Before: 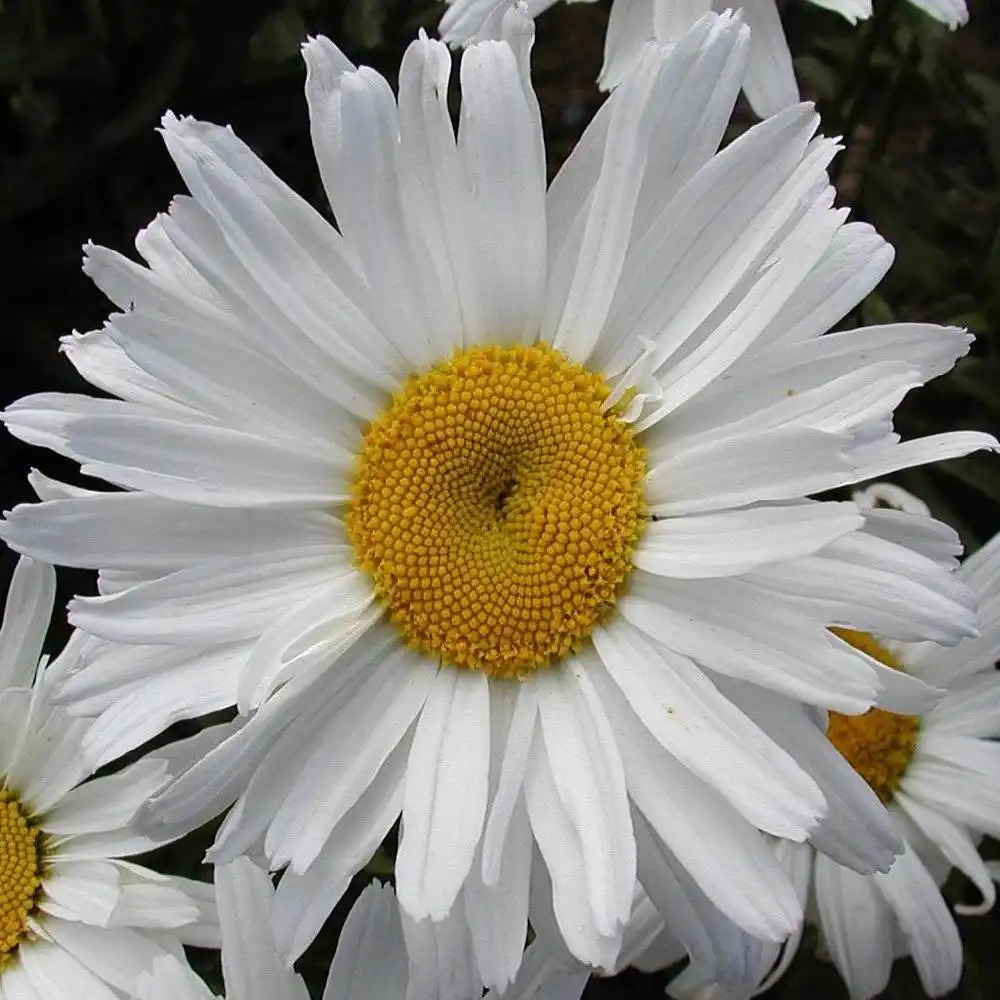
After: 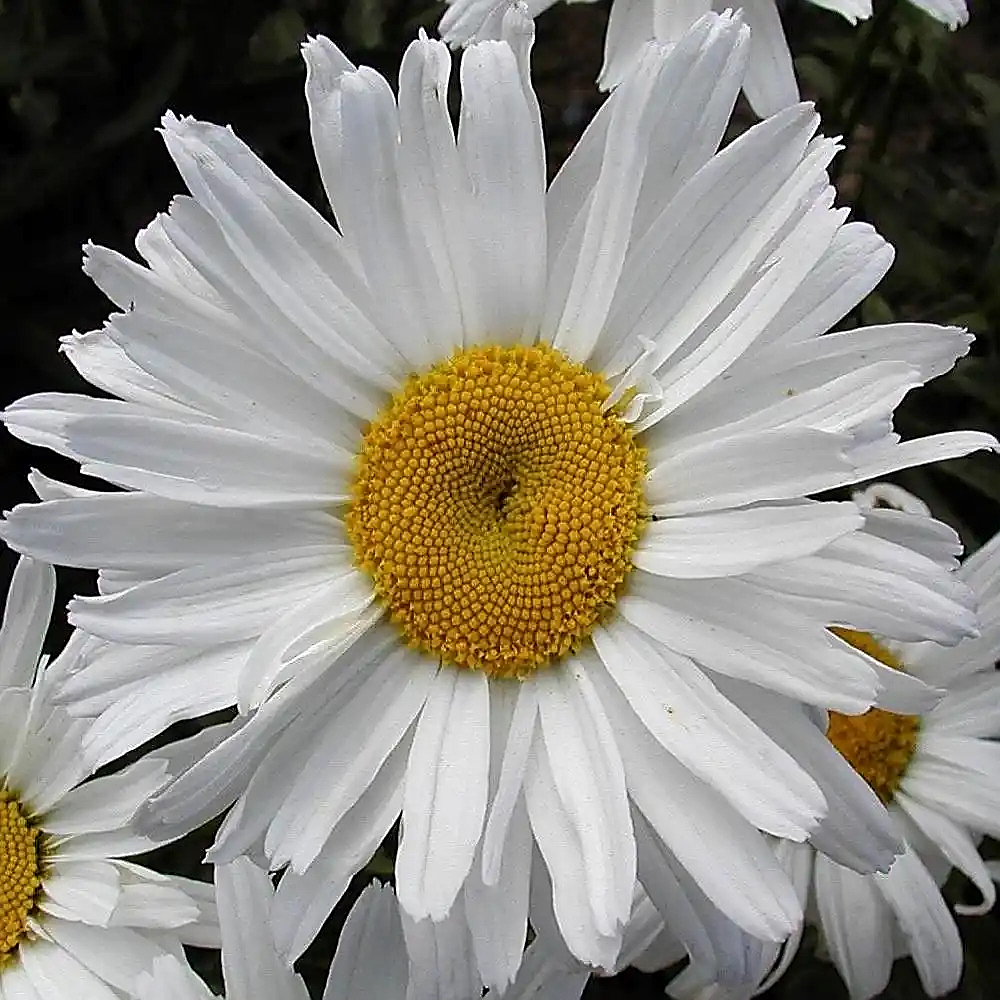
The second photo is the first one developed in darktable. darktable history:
local contrast: highlights 104%, shadows 99%, detail 119%, midtone range 0.2
sharpen: radius 1.374, amount 1.259, threshold 0.67
